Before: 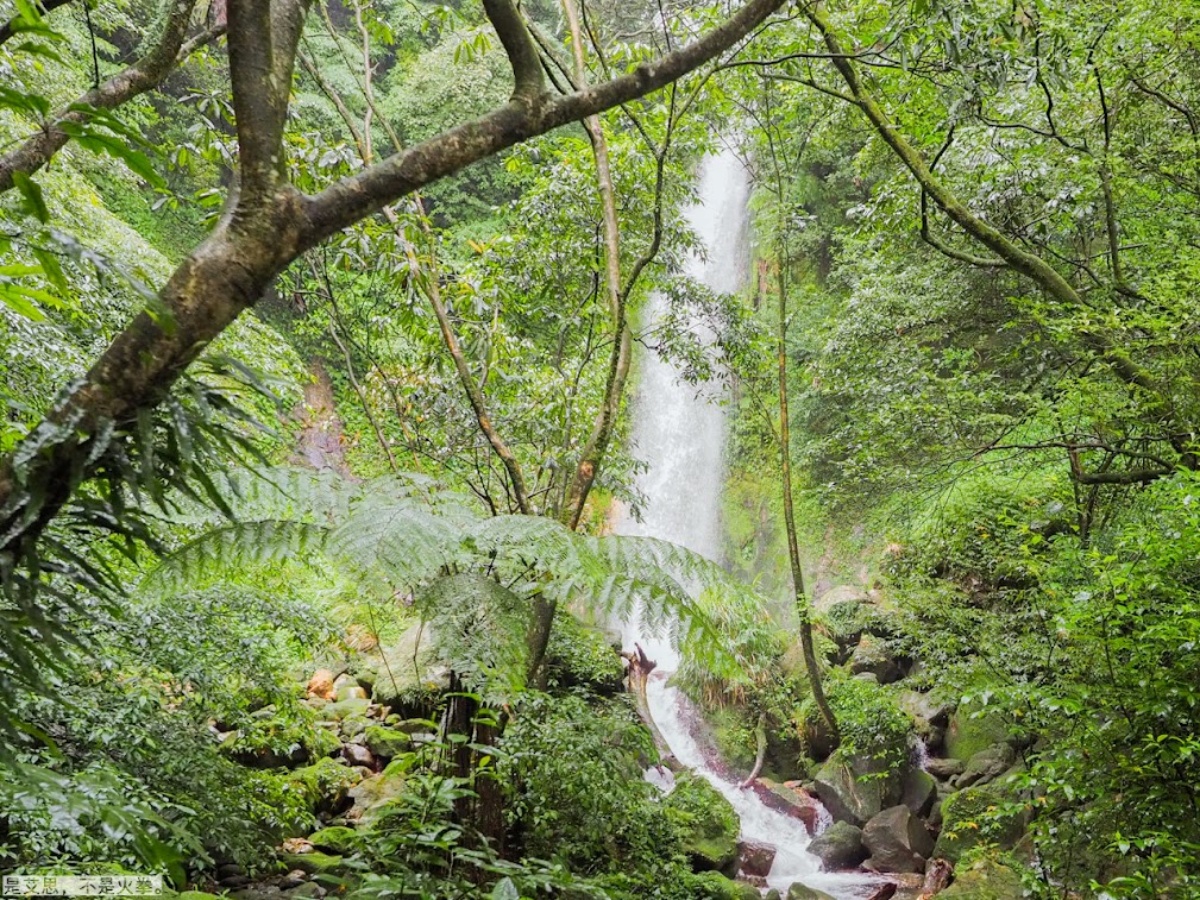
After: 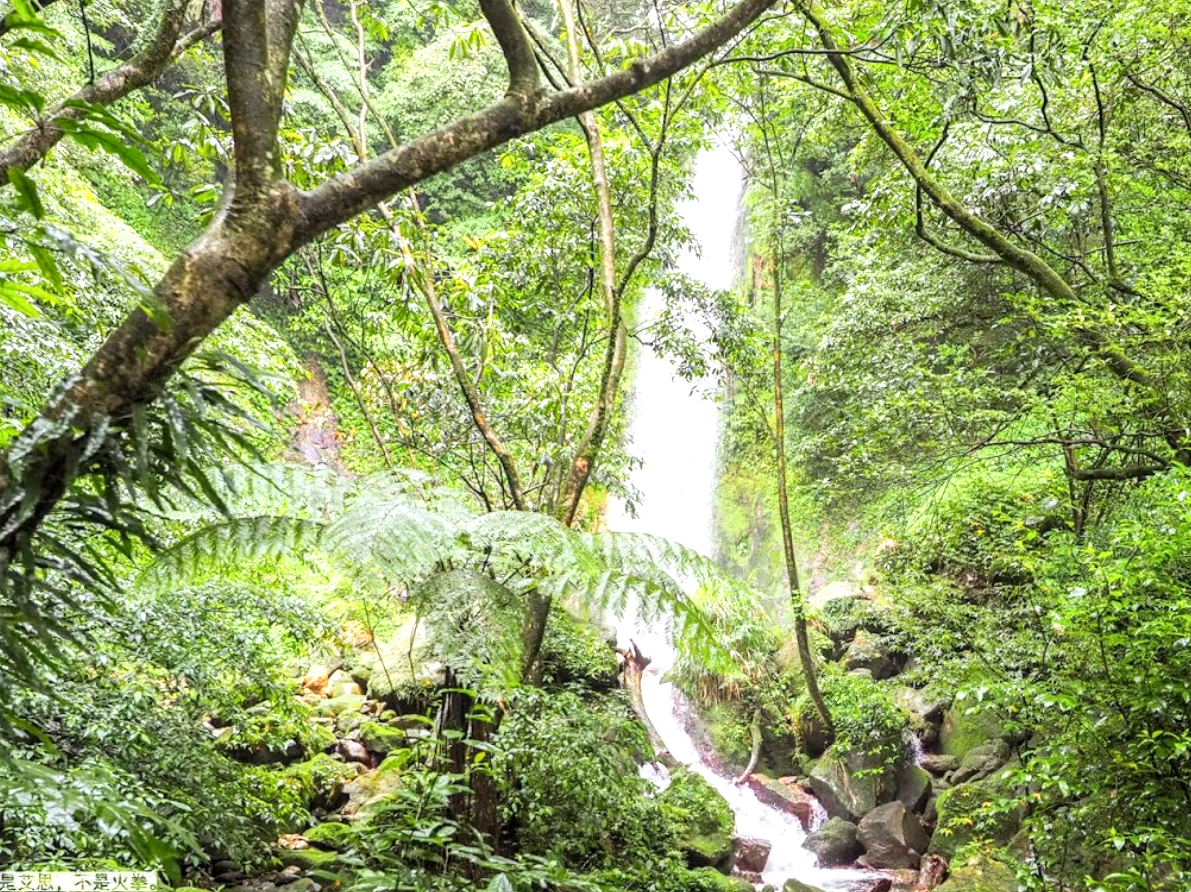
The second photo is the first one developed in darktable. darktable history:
exposure: black level correction 0, exposure 0.701 EV, compensate highlight preservation false
crop: left 0.473%, top 0.499%, right 0.217%, bottom 0.357%
local contrast: on, module defaults
